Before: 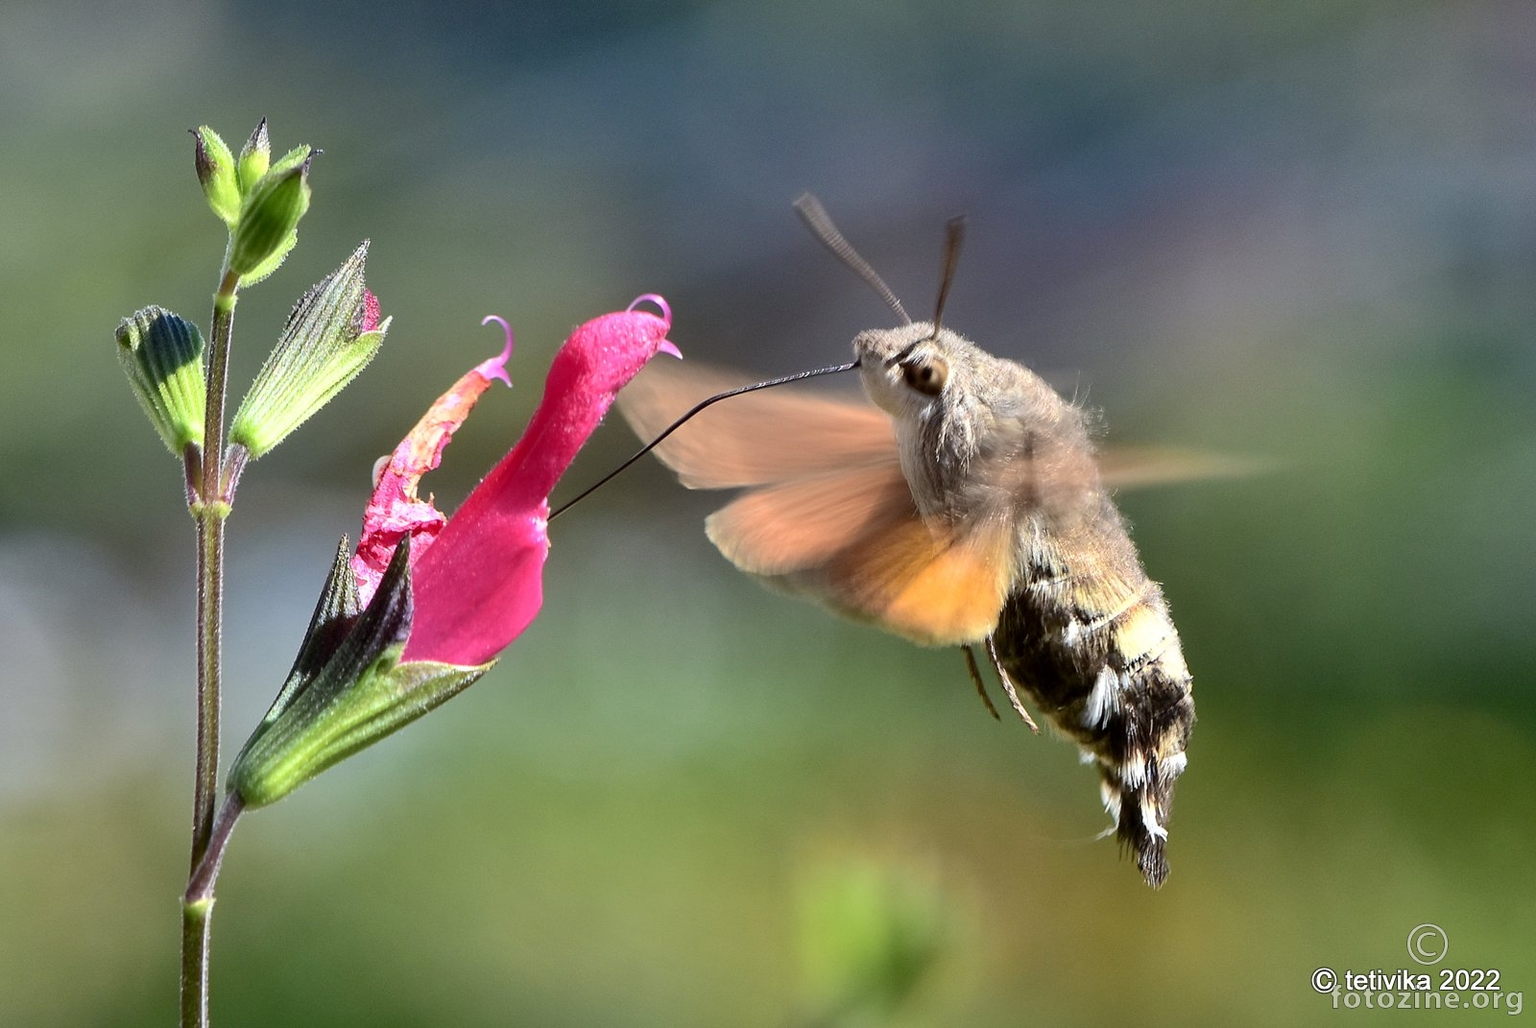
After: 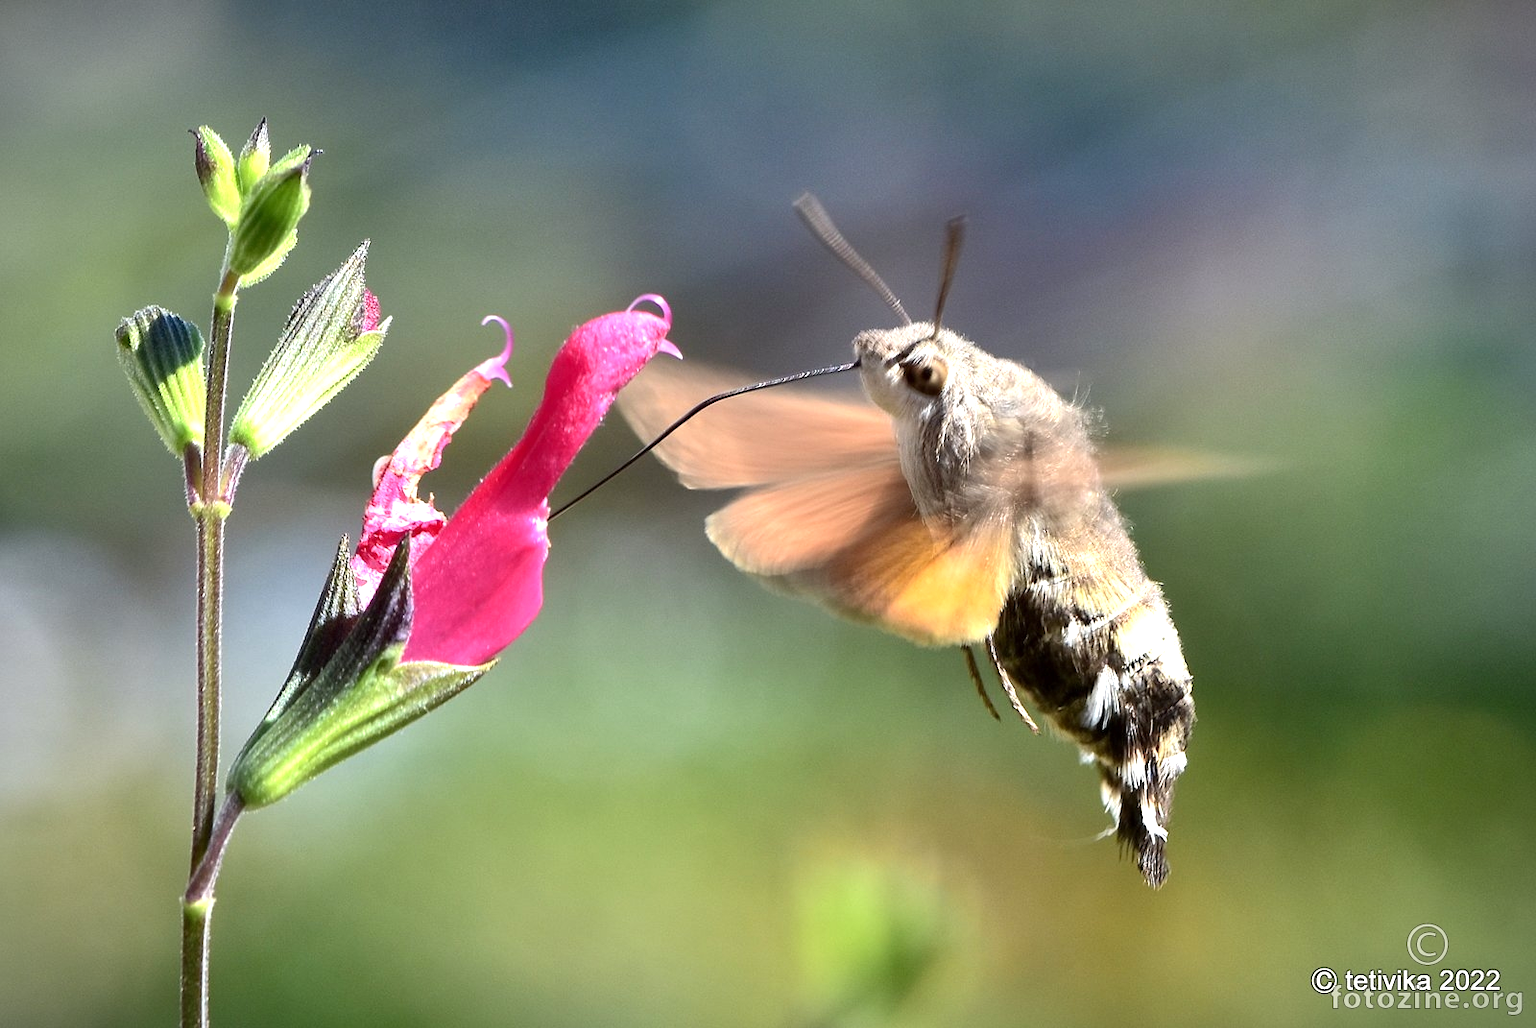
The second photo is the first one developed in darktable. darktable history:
vignetting: fall-off start 97.19%, width/height ratio 1.184
exposure: exposure -0.109 EV, compensate exposure bias true, compensate highlight preservation false
tone equalizer: -8 EV -0.716 EV, -7 EV -0.693 EV, -6 EV -0.576 EV, -5 EV -0.384 EV, -3 EV 0.394 EV, -2 EV 0.6 EV, -1 EV 0.684 EV, +0 EV 0.78 EV, smoothing diameter 24.92%, edges refinement/feathering 11.38, preserve details guided filter
